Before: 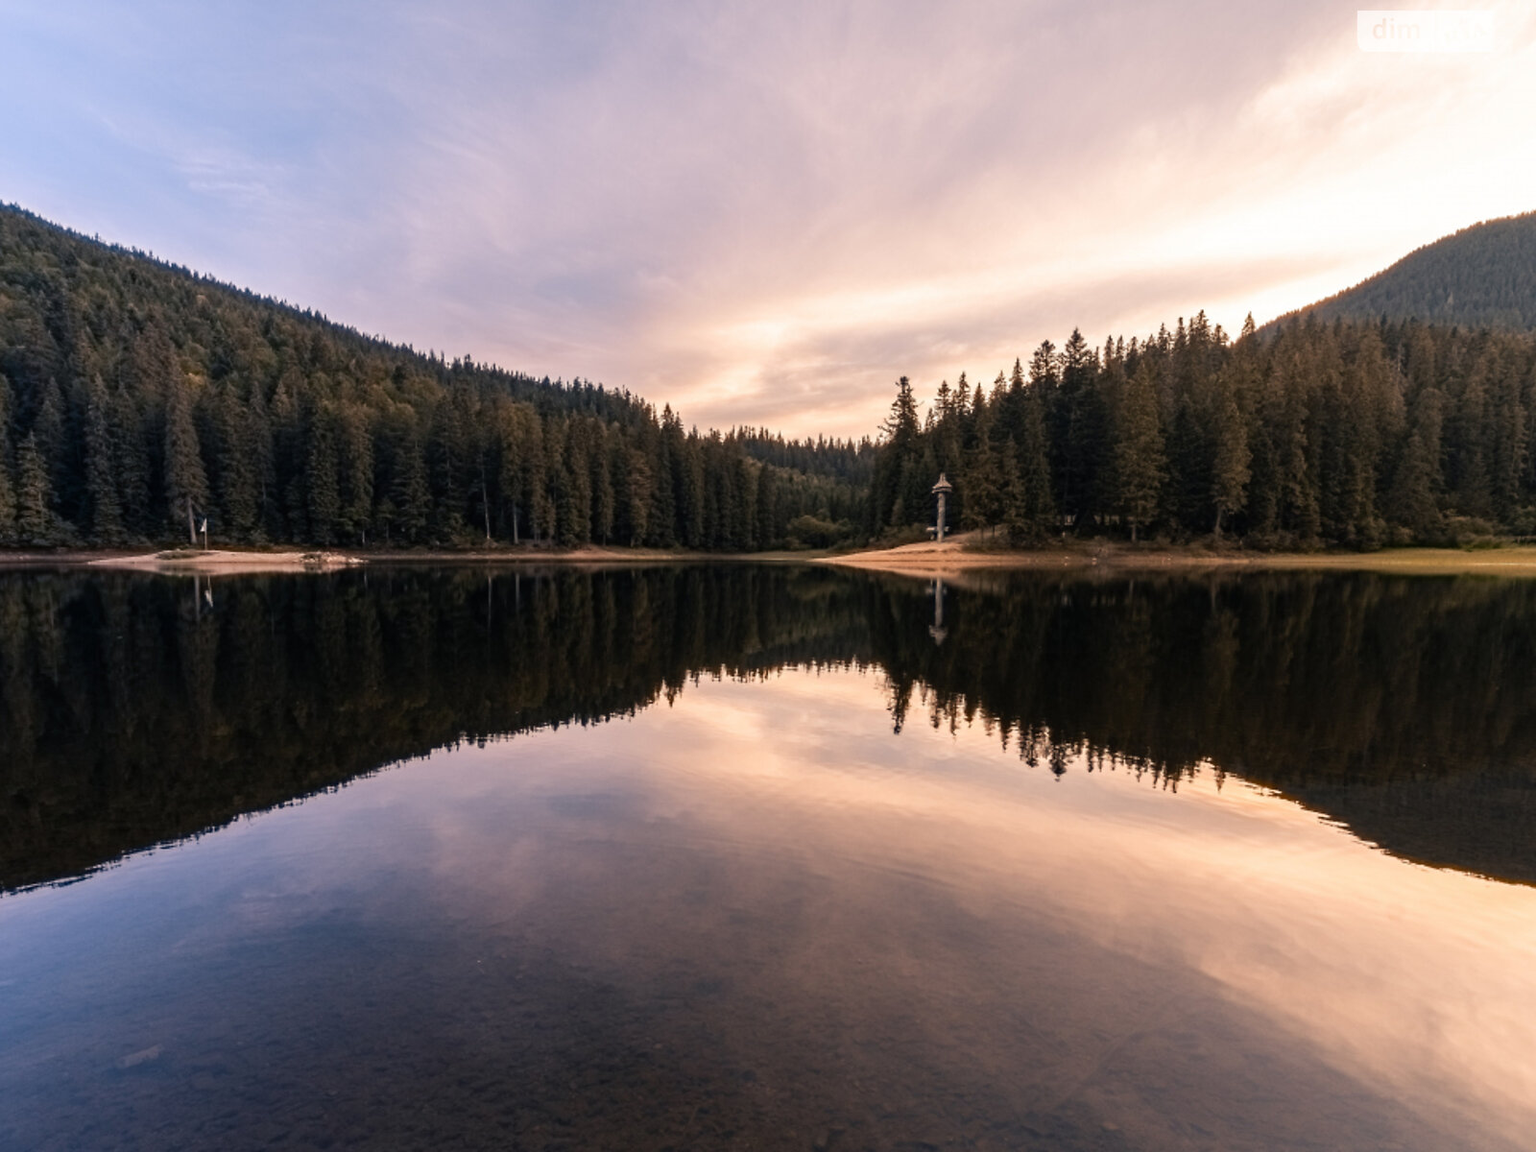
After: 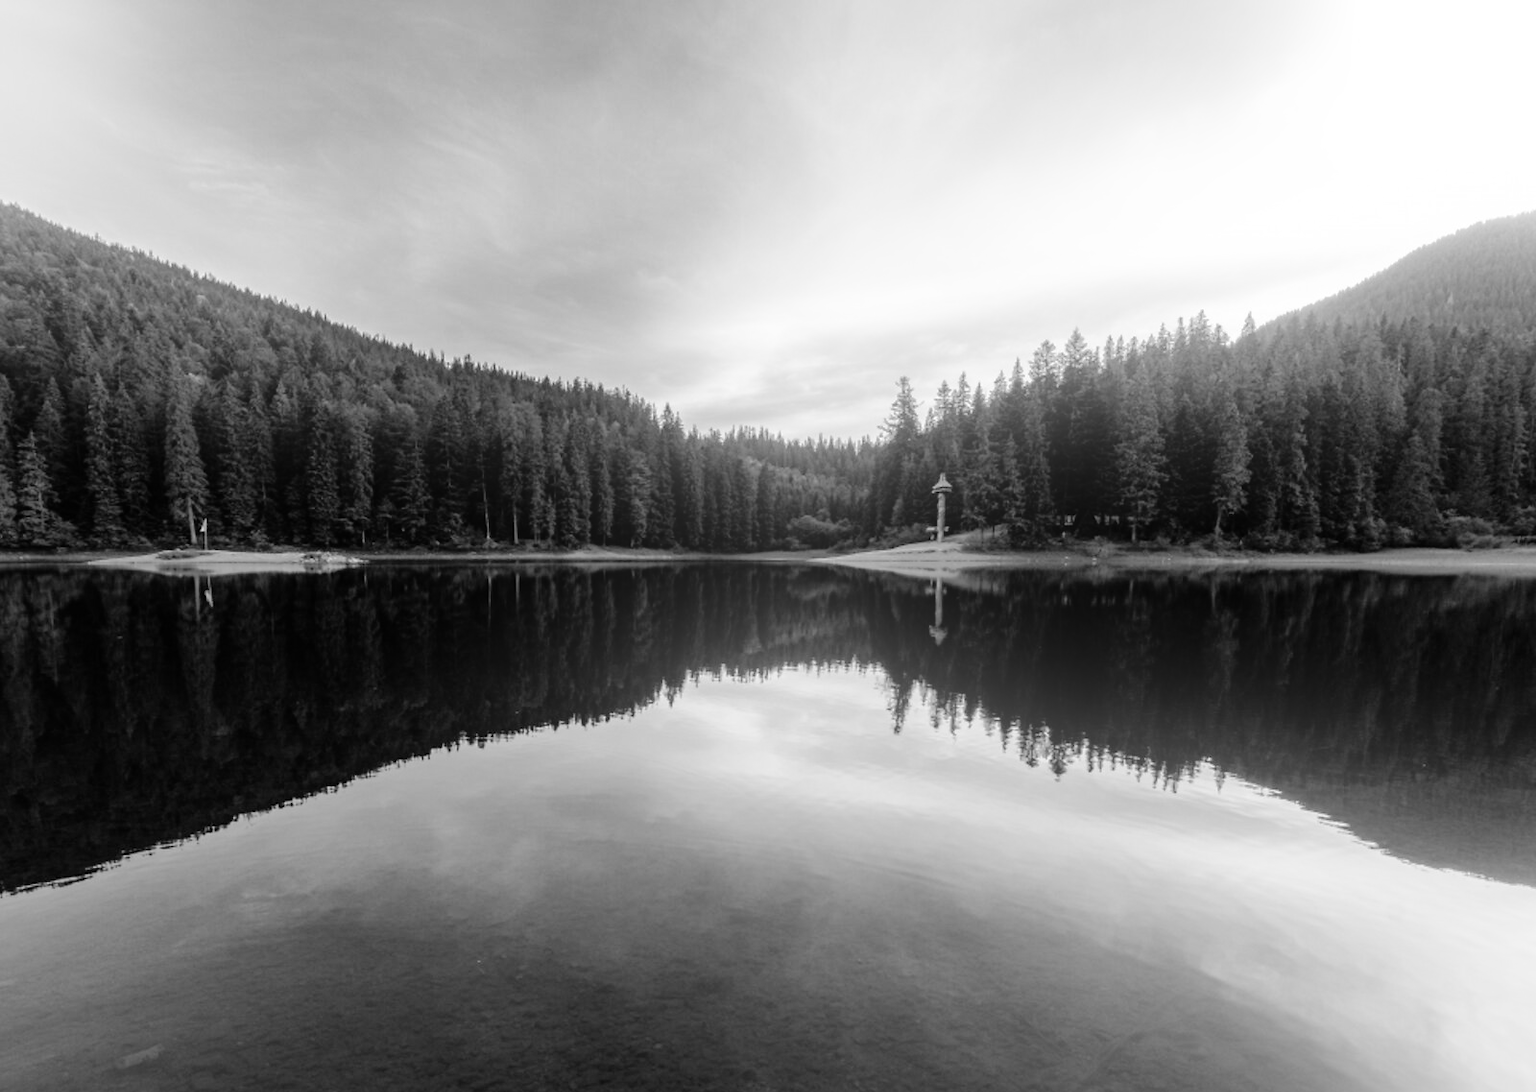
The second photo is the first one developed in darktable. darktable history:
tone curve: curves: ch0 [(0, 0) (0.004, 0.001) (0.133, 0.112) (0.325, 0.362) (0.832, 0.893) (1, 1)], color space Lab, linked channels, preserve colors none
monochrome: on, module defaults
crop and rotate: top 0%, bottom 5.097%
shadows and highlights: shadows 40, highlights -60
color correction: highlights a* 5.81, highlights b* 4.84
contrast brightness saturation: contrast 0.09, saturation 0.28
bloom: on, module defaults
